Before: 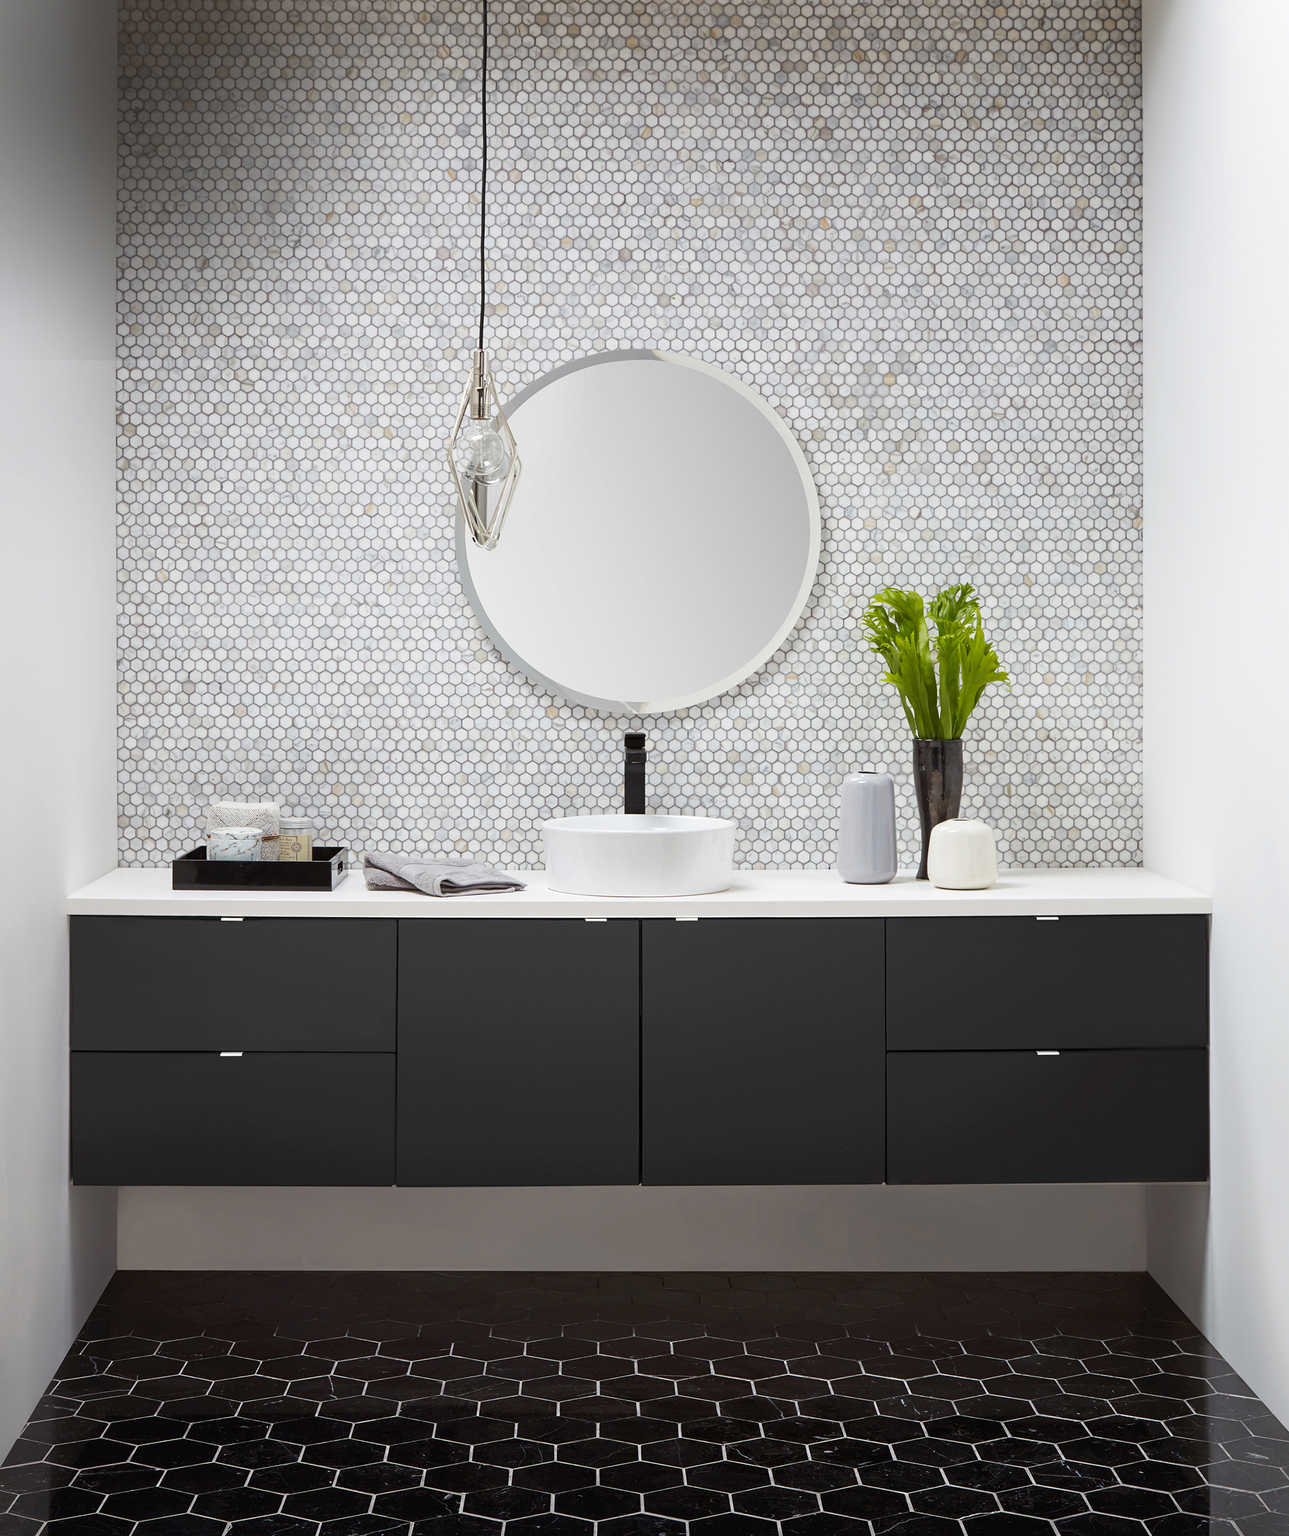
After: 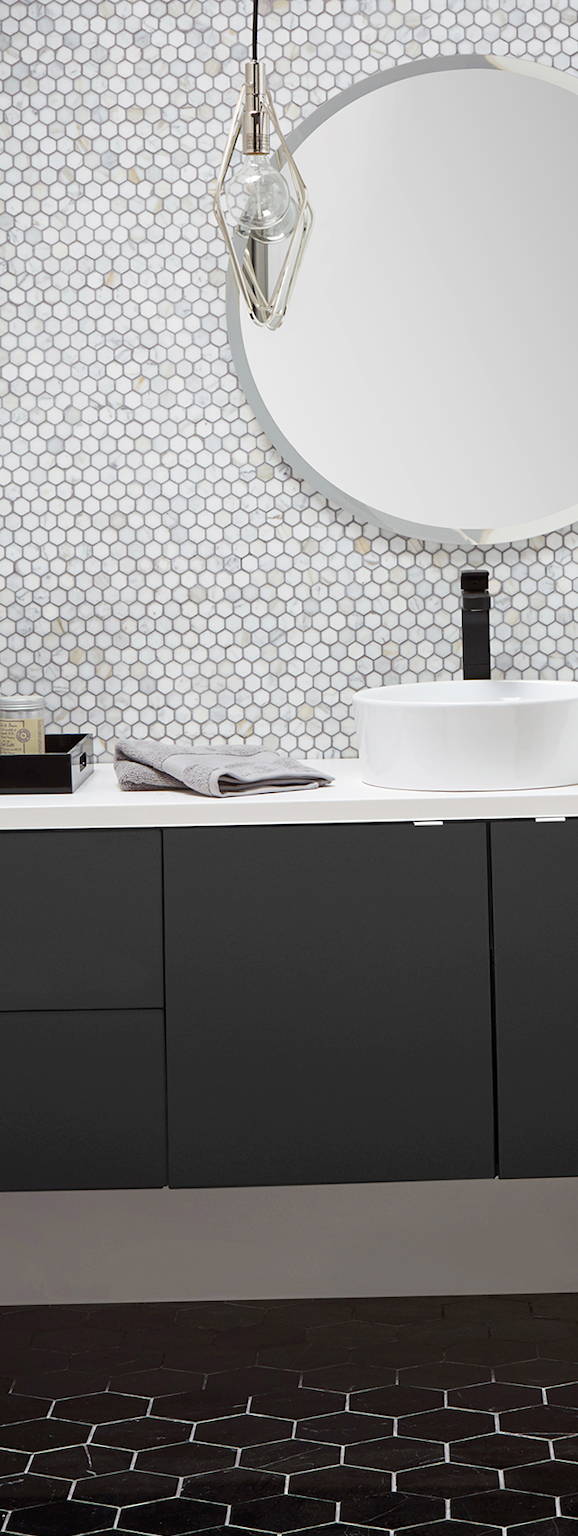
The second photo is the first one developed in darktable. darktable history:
crop and rotate: left 21.77%, top 18.528%, right 44.676%, bottom 2.997%
levels: mode automatic, black 0.023%, white 99.97%, levels [0.062, 0.494, 0.925]
rotate and perspective: rotation -1.42°, crop left 0.016, crop right 0.984, crop top 0.035, crop bottom 0.965
